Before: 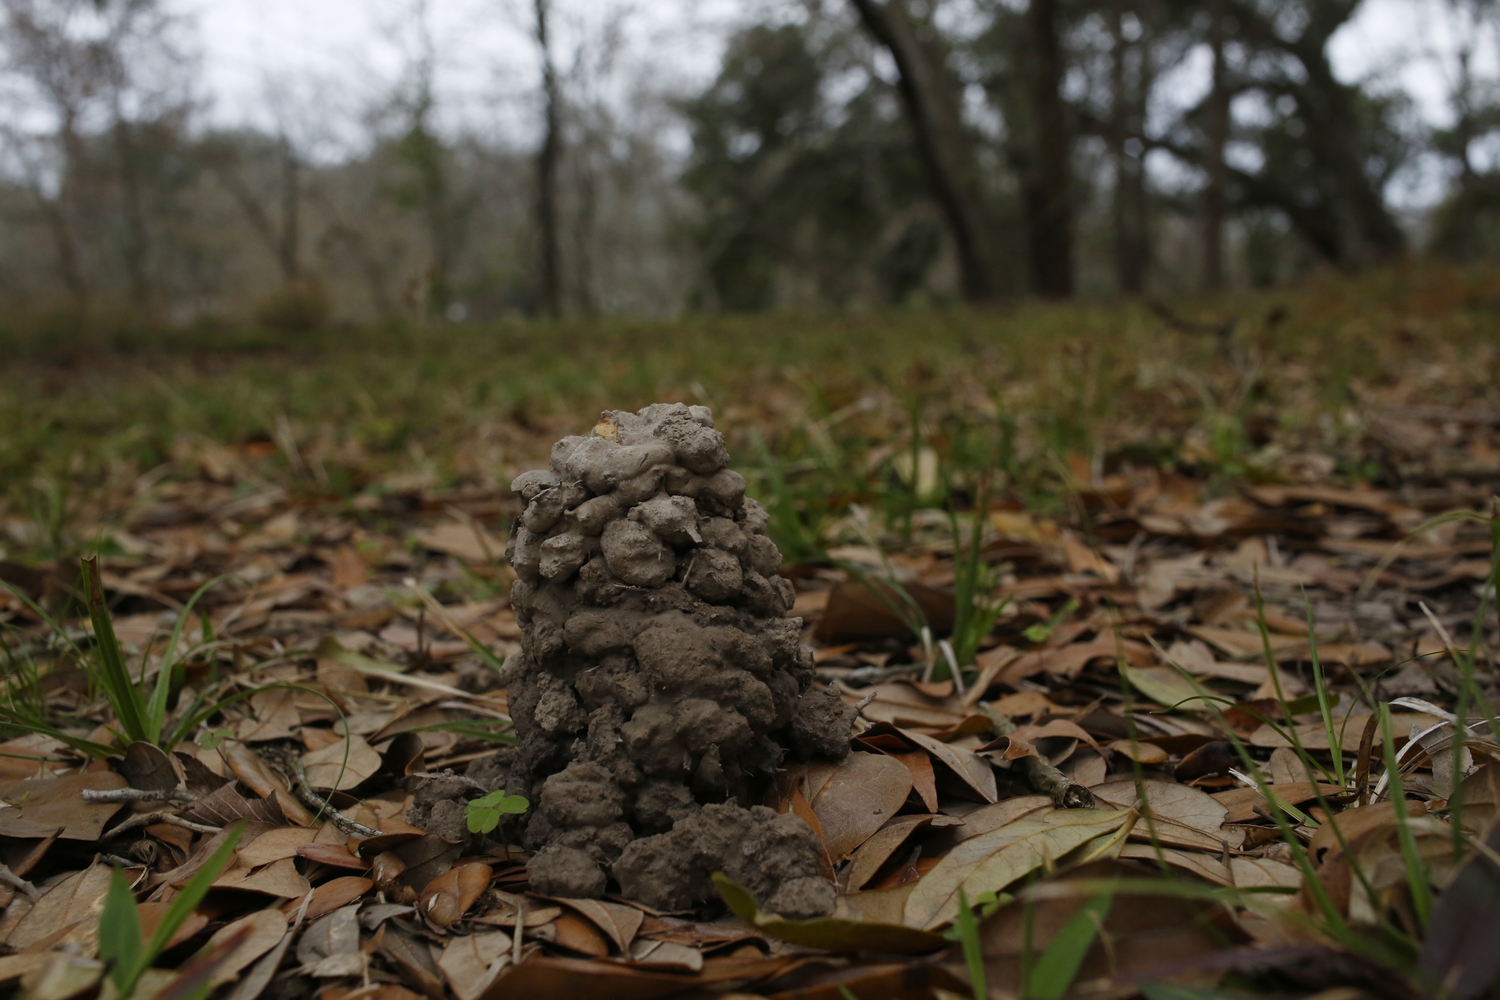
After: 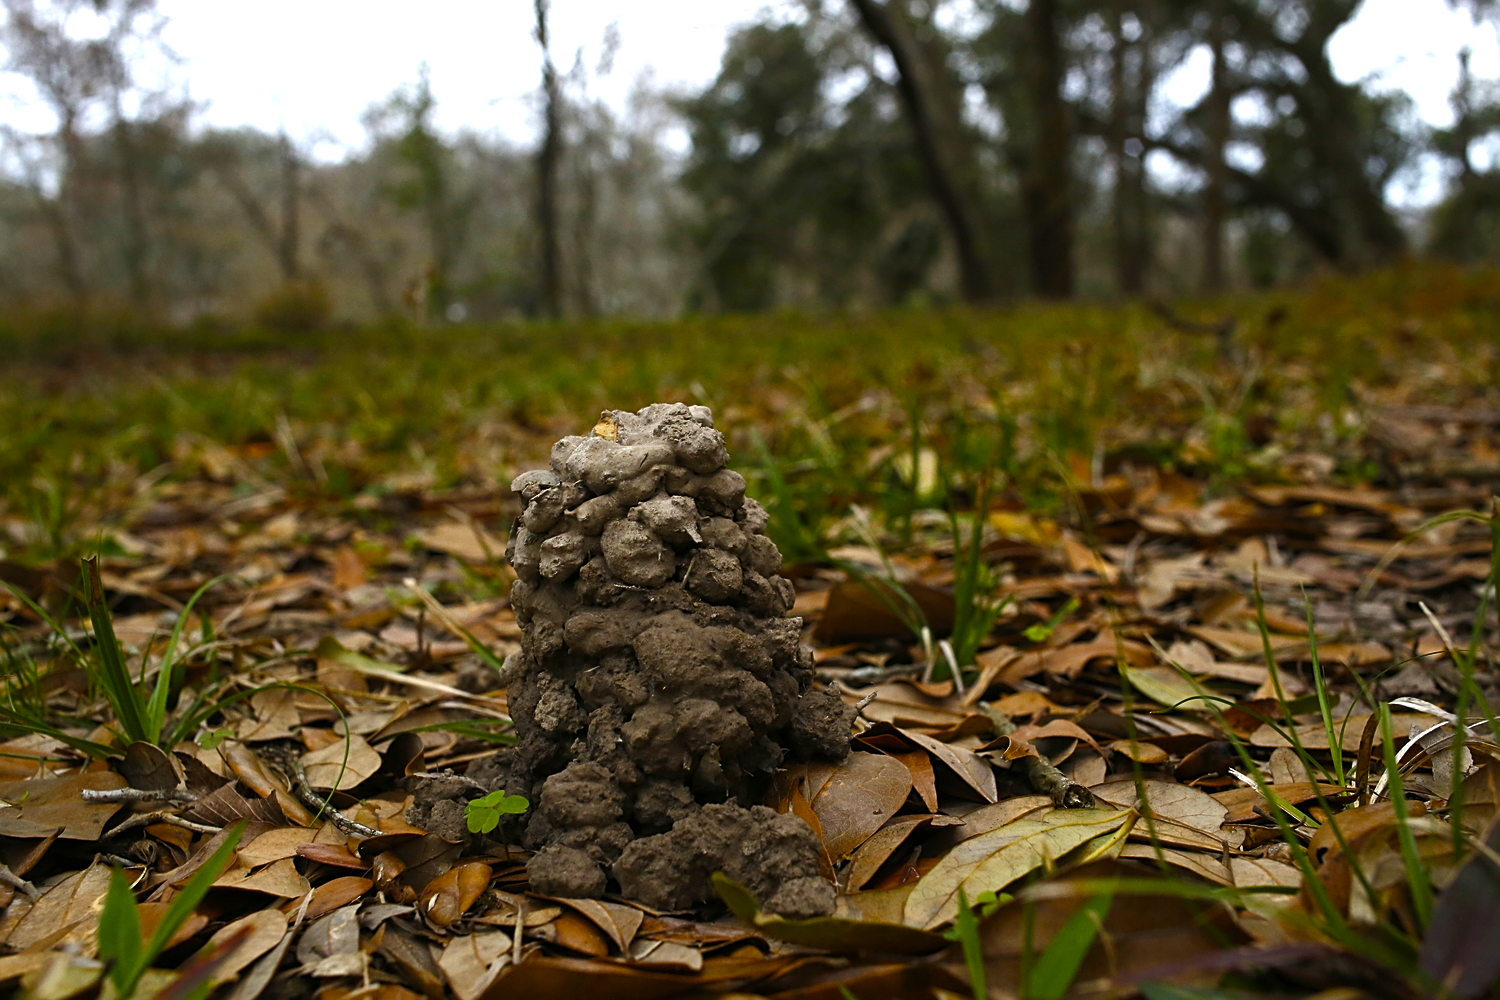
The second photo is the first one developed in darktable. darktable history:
levels: black 0.048%
exposure: exposure 0.6 EV, compensate exposure bias true, compensate highlight preservation false
color balance rgb: shadows lift › luminance -9.946%, linear chroma grading › shadows 15.455%, perceptual saturation grading › global saturation 29.996%, perceptual brilliance grading › global brilliance 14.499%, perceptual brilliance grading › shadows -34.32%, global vibrance 20%
sharpen: on, module defaults
